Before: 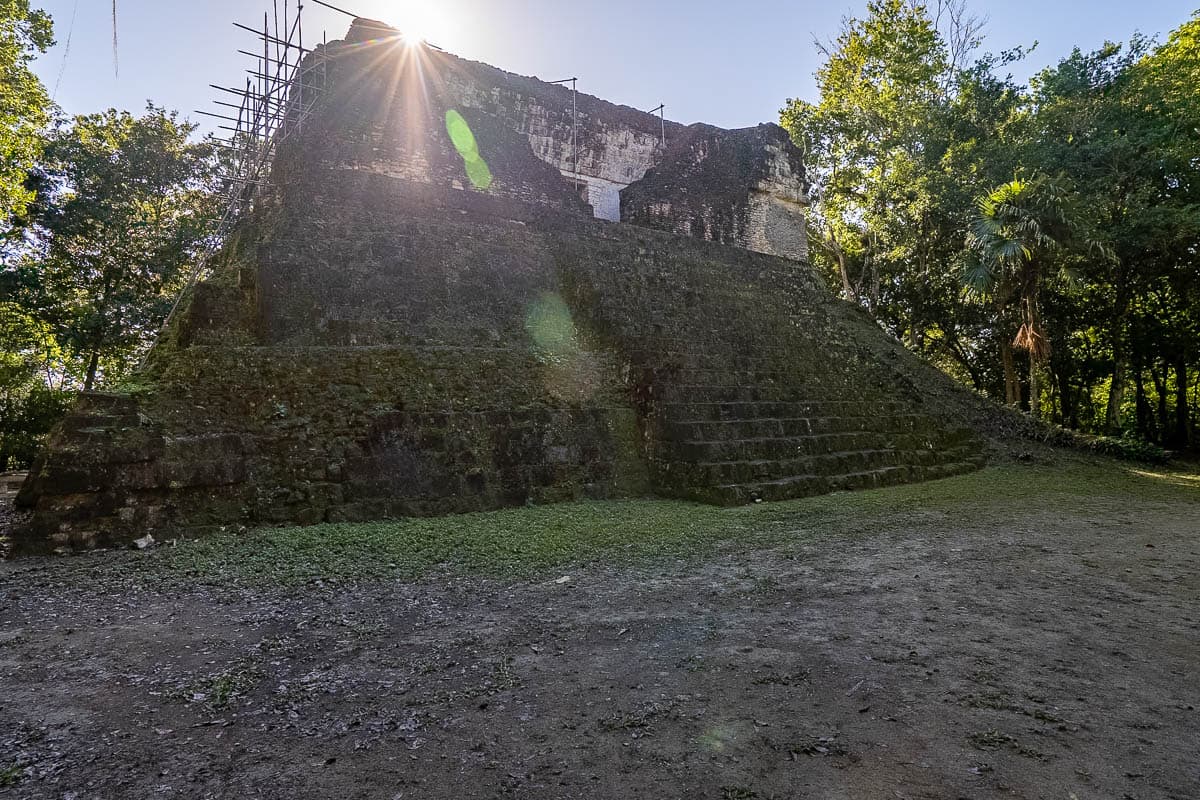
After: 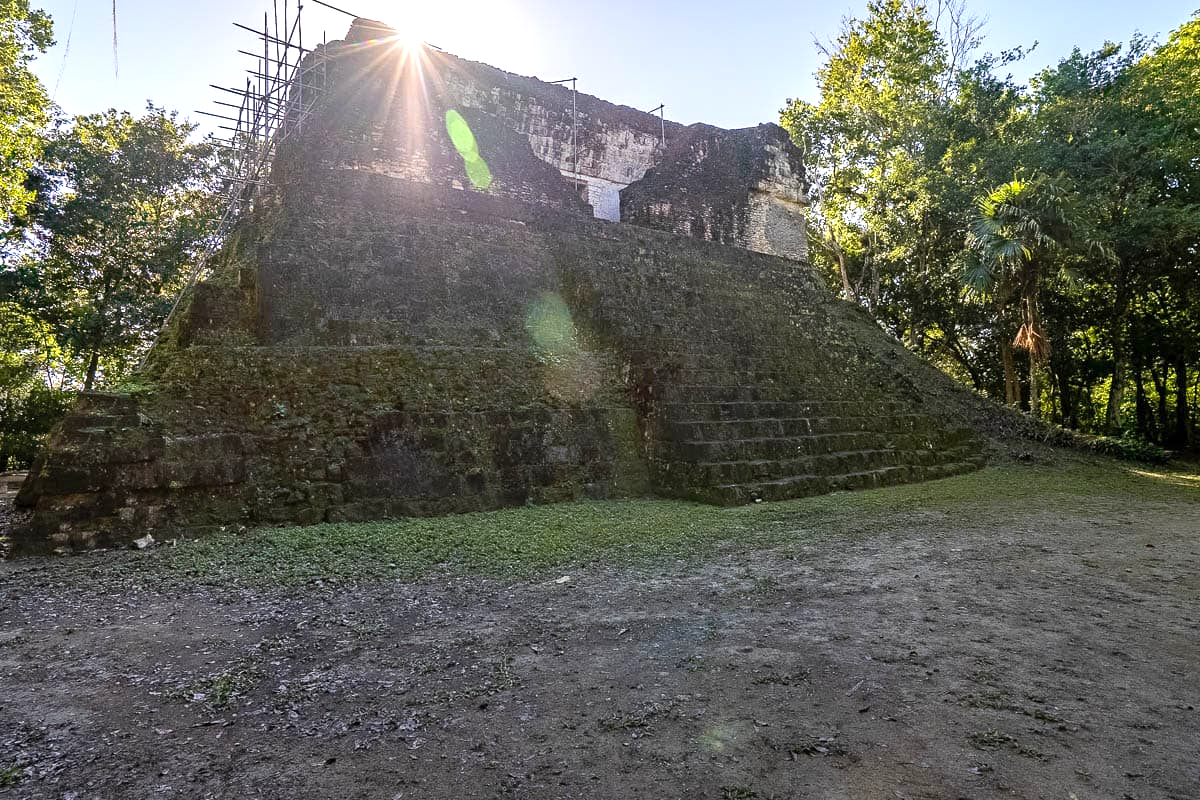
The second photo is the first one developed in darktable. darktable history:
exposure: exposure 0.55 EV, compensate exposure bias true, compensate highlight preservation false
